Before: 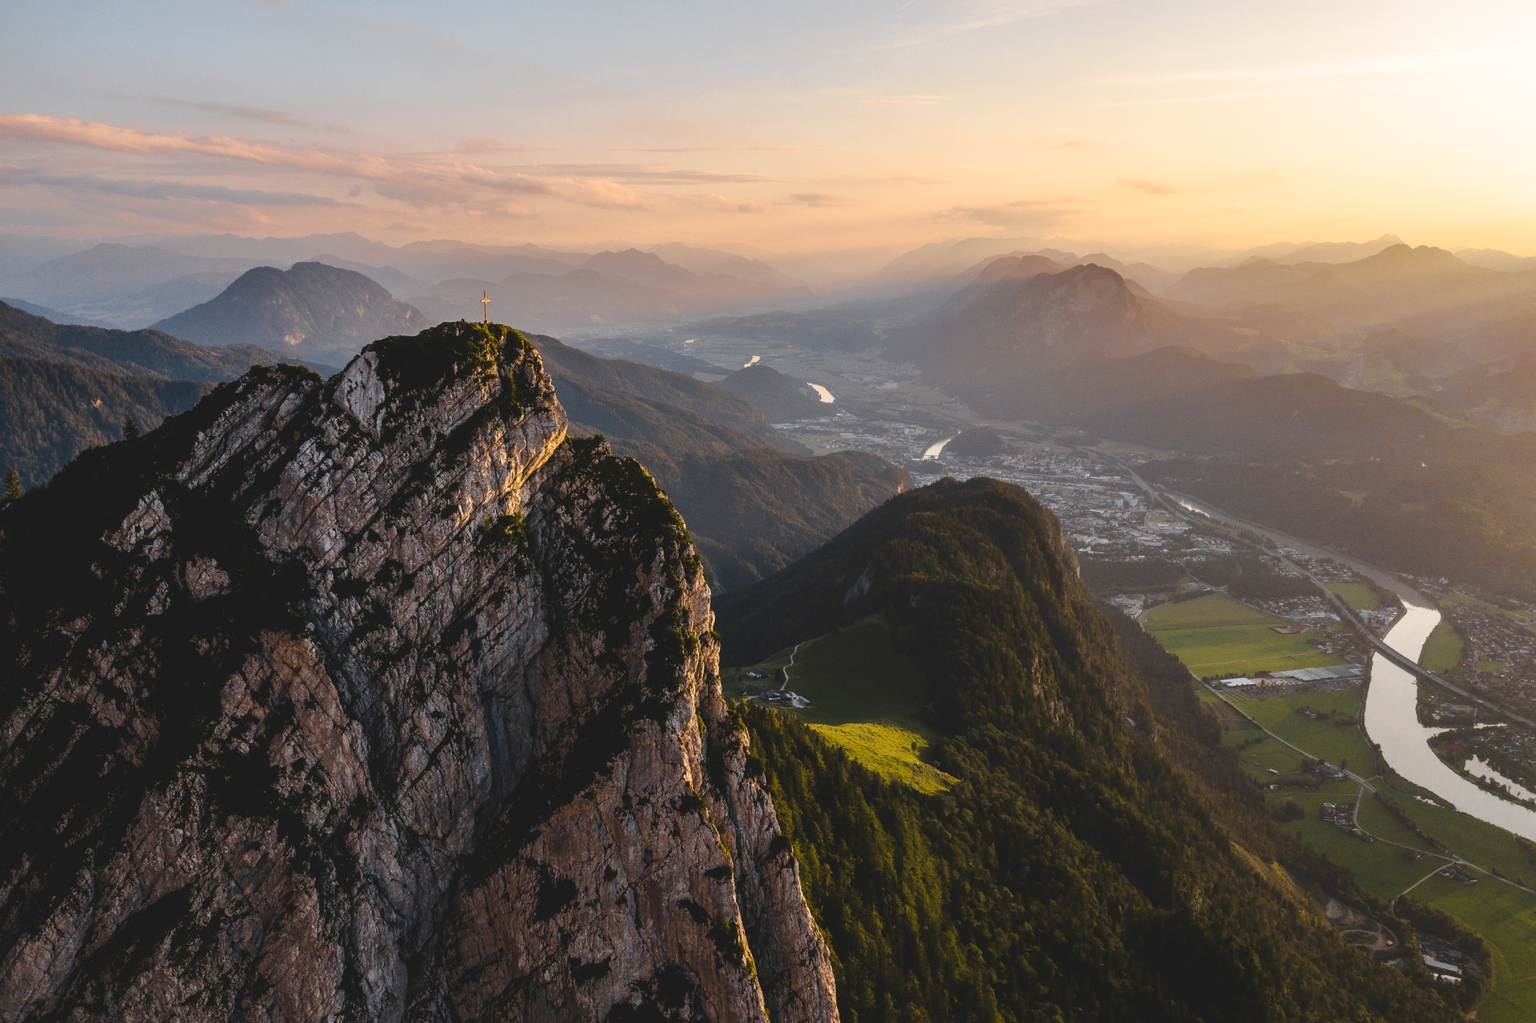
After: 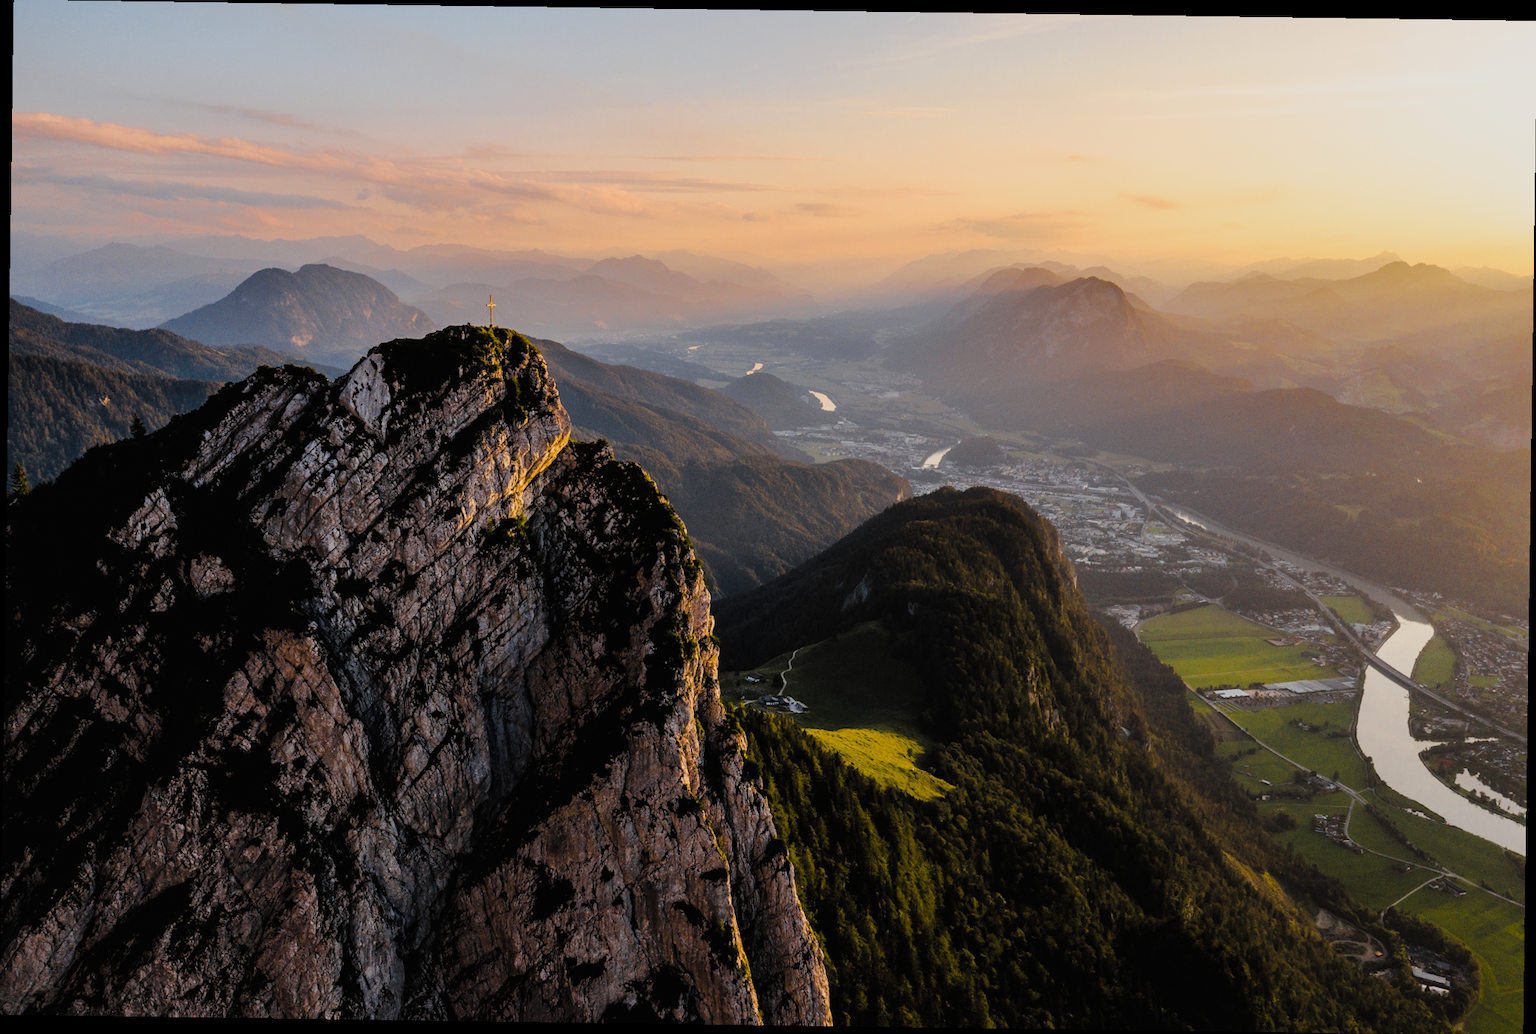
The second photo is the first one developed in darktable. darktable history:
filmic rgb: black relative exposure -7.75 EV, white relative exposure 4.4 EV, threshold 3 EV, target black luminance 0%, hardness 3.76, latitude 50.51%, contrast 1.074, highlights saturation mix 10%, shadows ↔ highlights balance -0.22%, color science v4 (2020), enable highlight reconstruction true
rotate and perspective: rotation 0.8°, automatic cropping off
